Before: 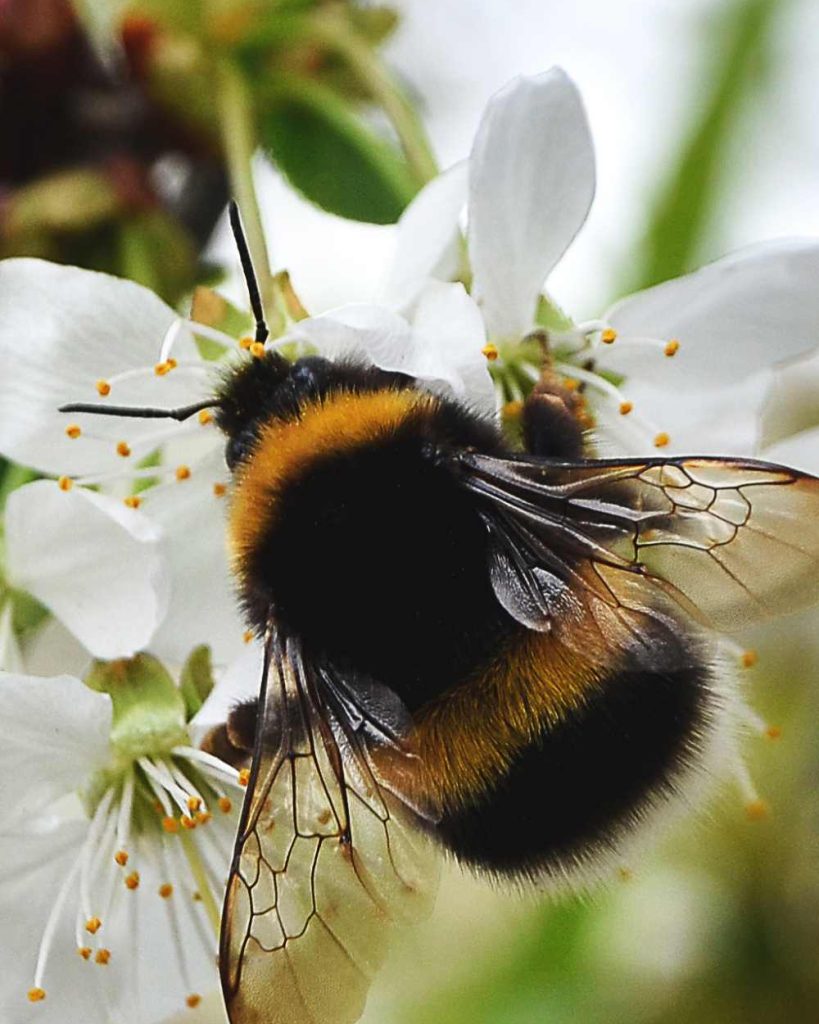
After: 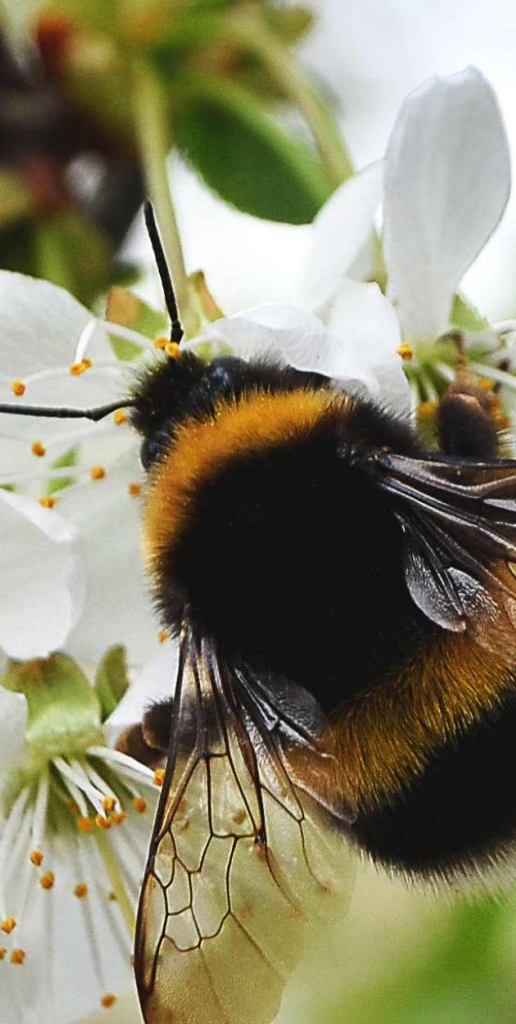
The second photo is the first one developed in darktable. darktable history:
crop: left 10.436%, right 26.509%
